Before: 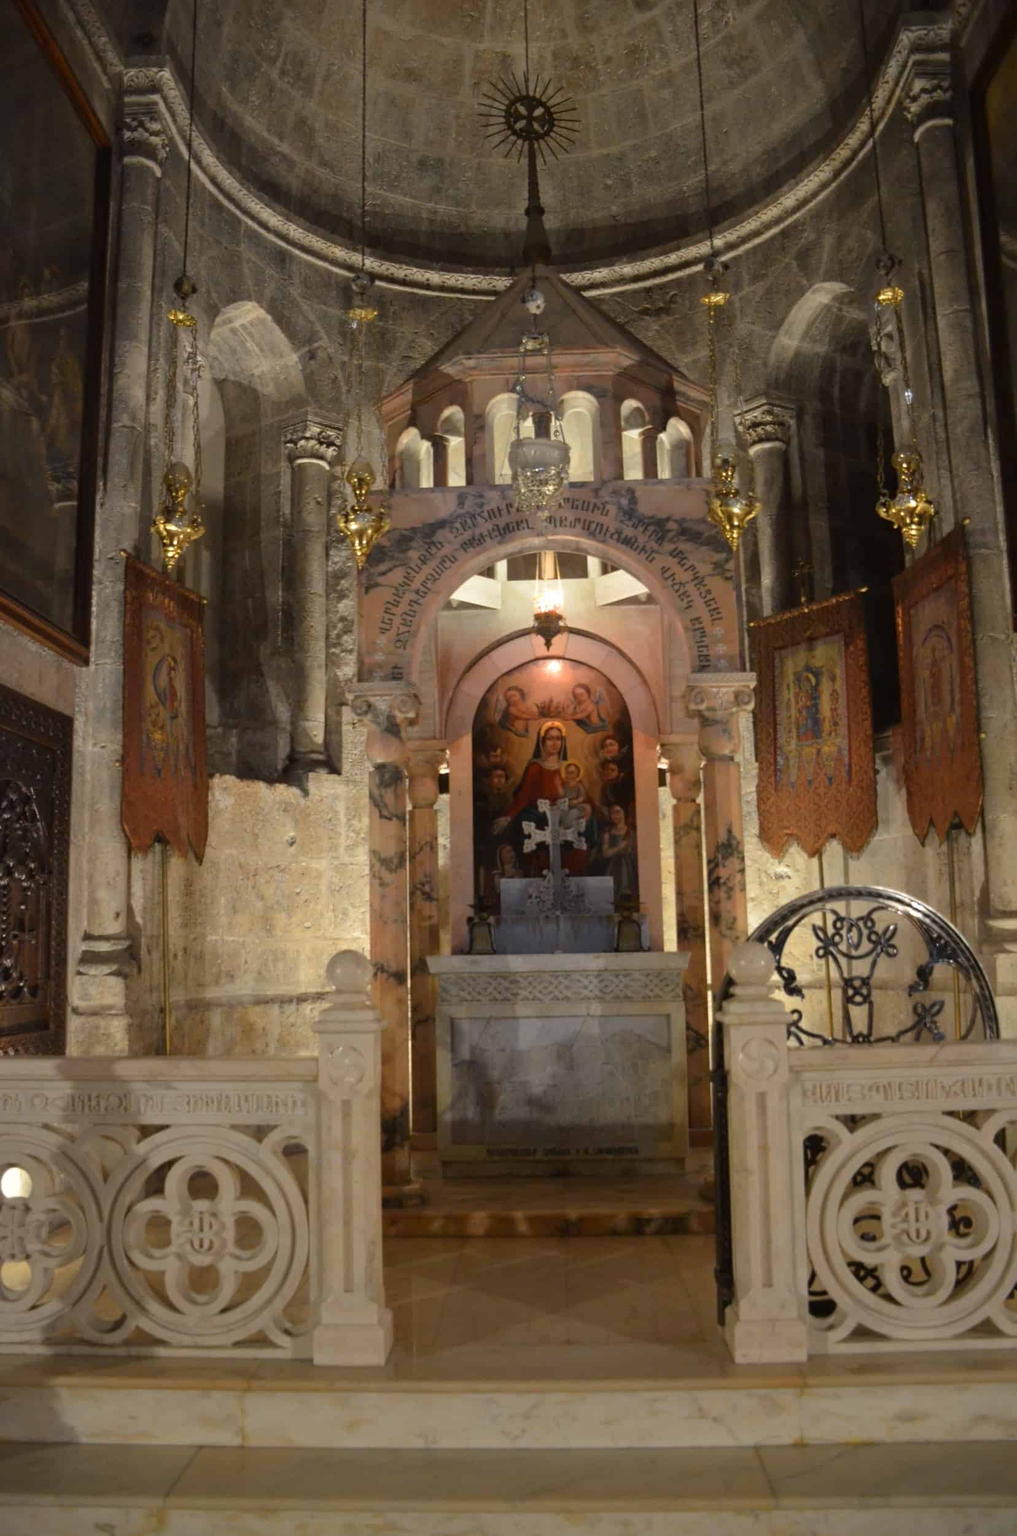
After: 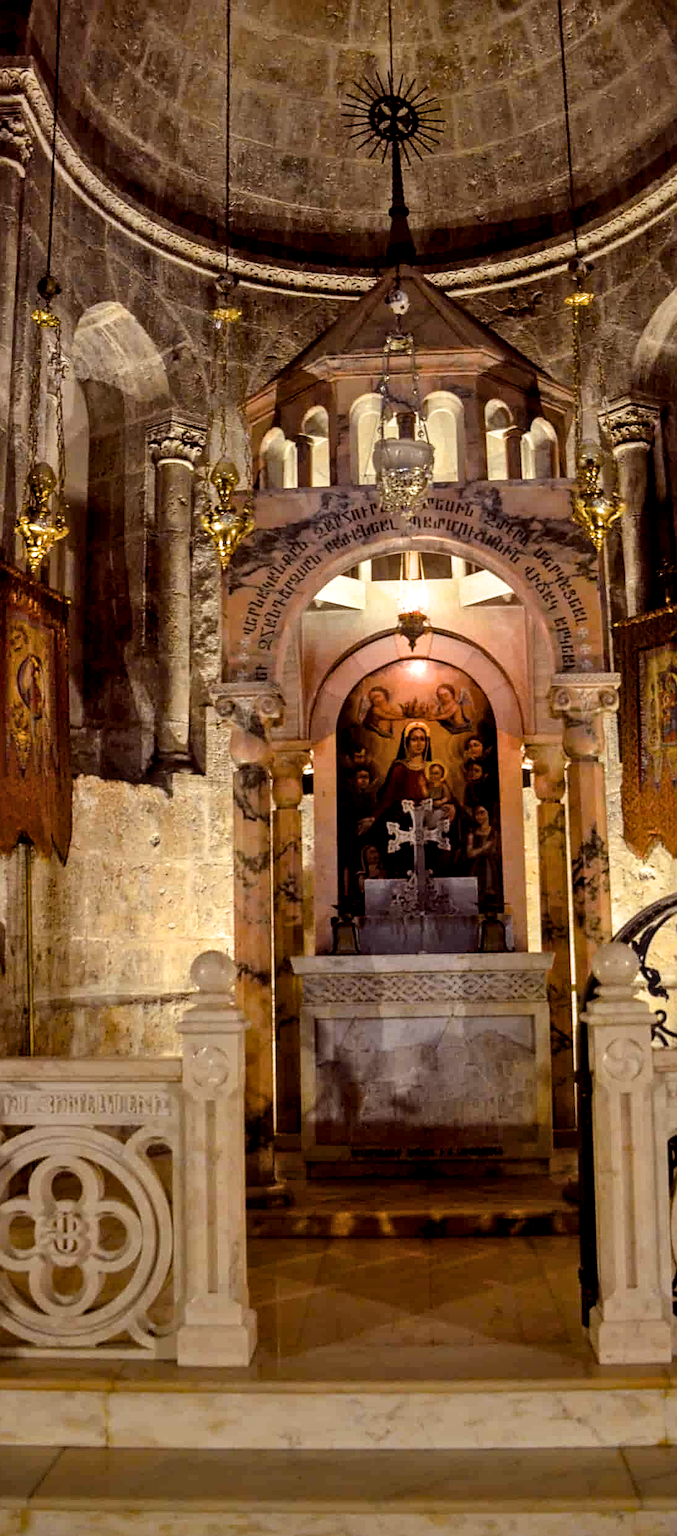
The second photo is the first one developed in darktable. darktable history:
exposure: compensate highlight preservation false
shadows and highlights: highlights 72.63, soften with gaussian
local contrast: detail 130%
crop and rotate: left 13.455%, right 19.9%
color balance rgb: global offset › luminance -0.202%, global offset › chroma 0.262%, perceptual saturation grading › global saturation 29.352%
filmic rgb: black relative exposure -6.48 EV, white relative exposure 2.43 EV, target white luminance 99.996%, hardness 5.3, latitude 0.96%, contrast 1.416, highlights saturation mix 2.7%
sharpen: on, module defaults
